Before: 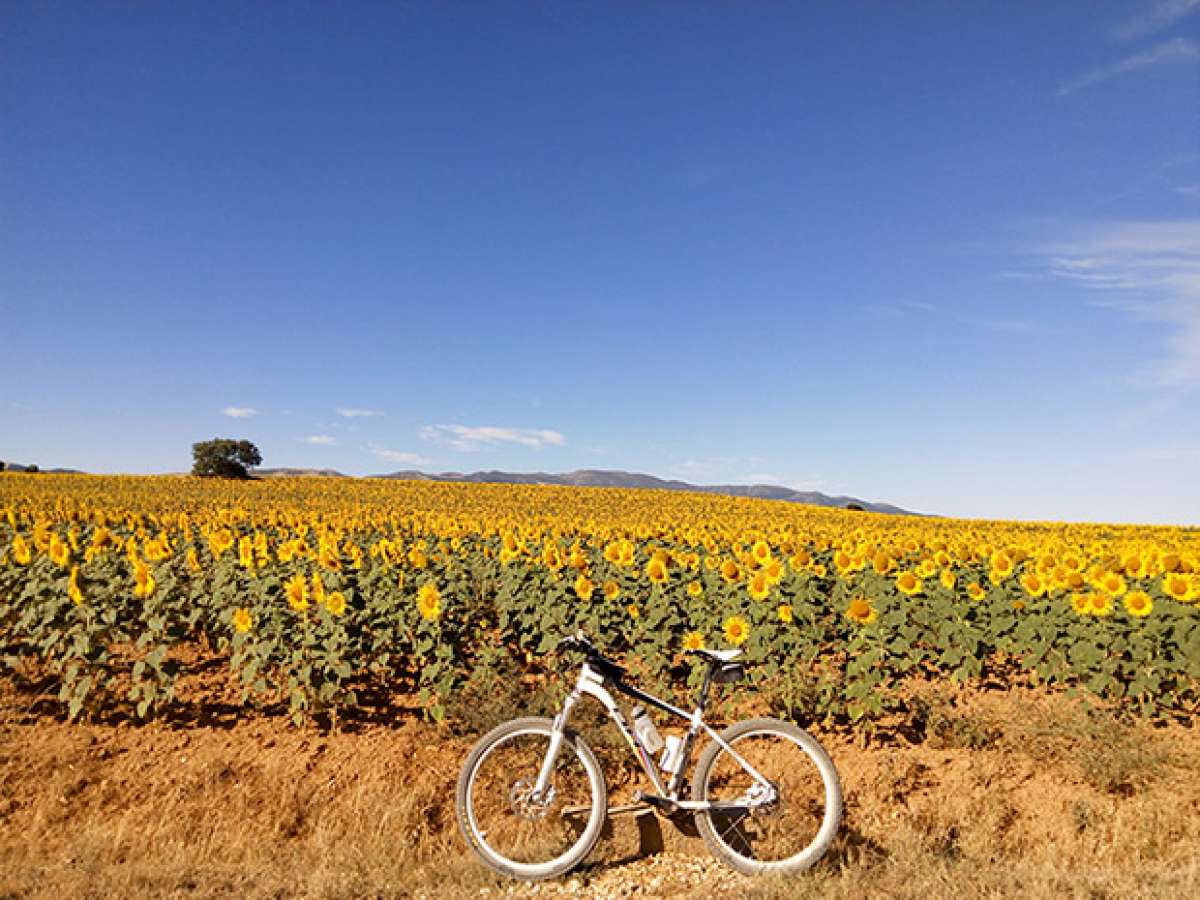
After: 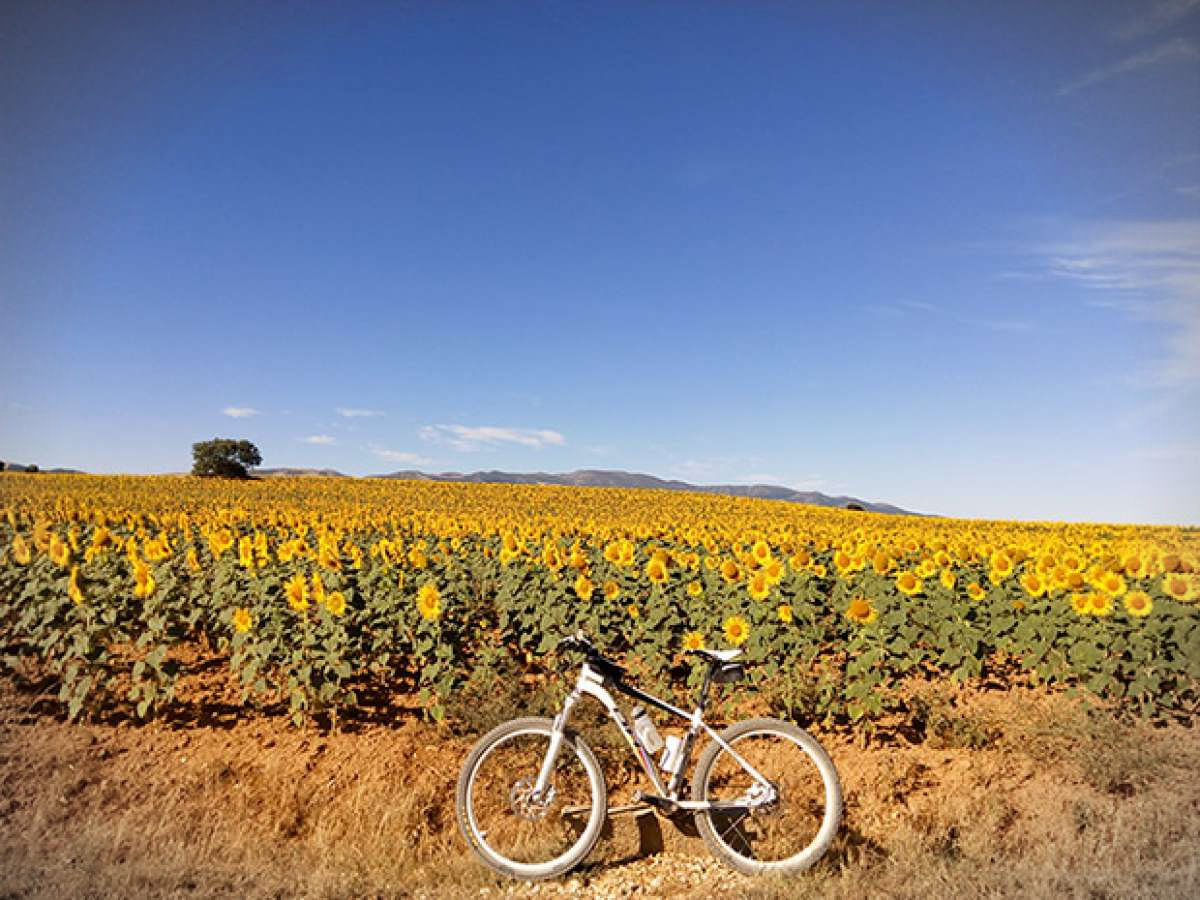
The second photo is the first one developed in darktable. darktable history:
vignetting: fall-off start 89.01%, fall-off radius 44.58%, width/height ratio 1.164
